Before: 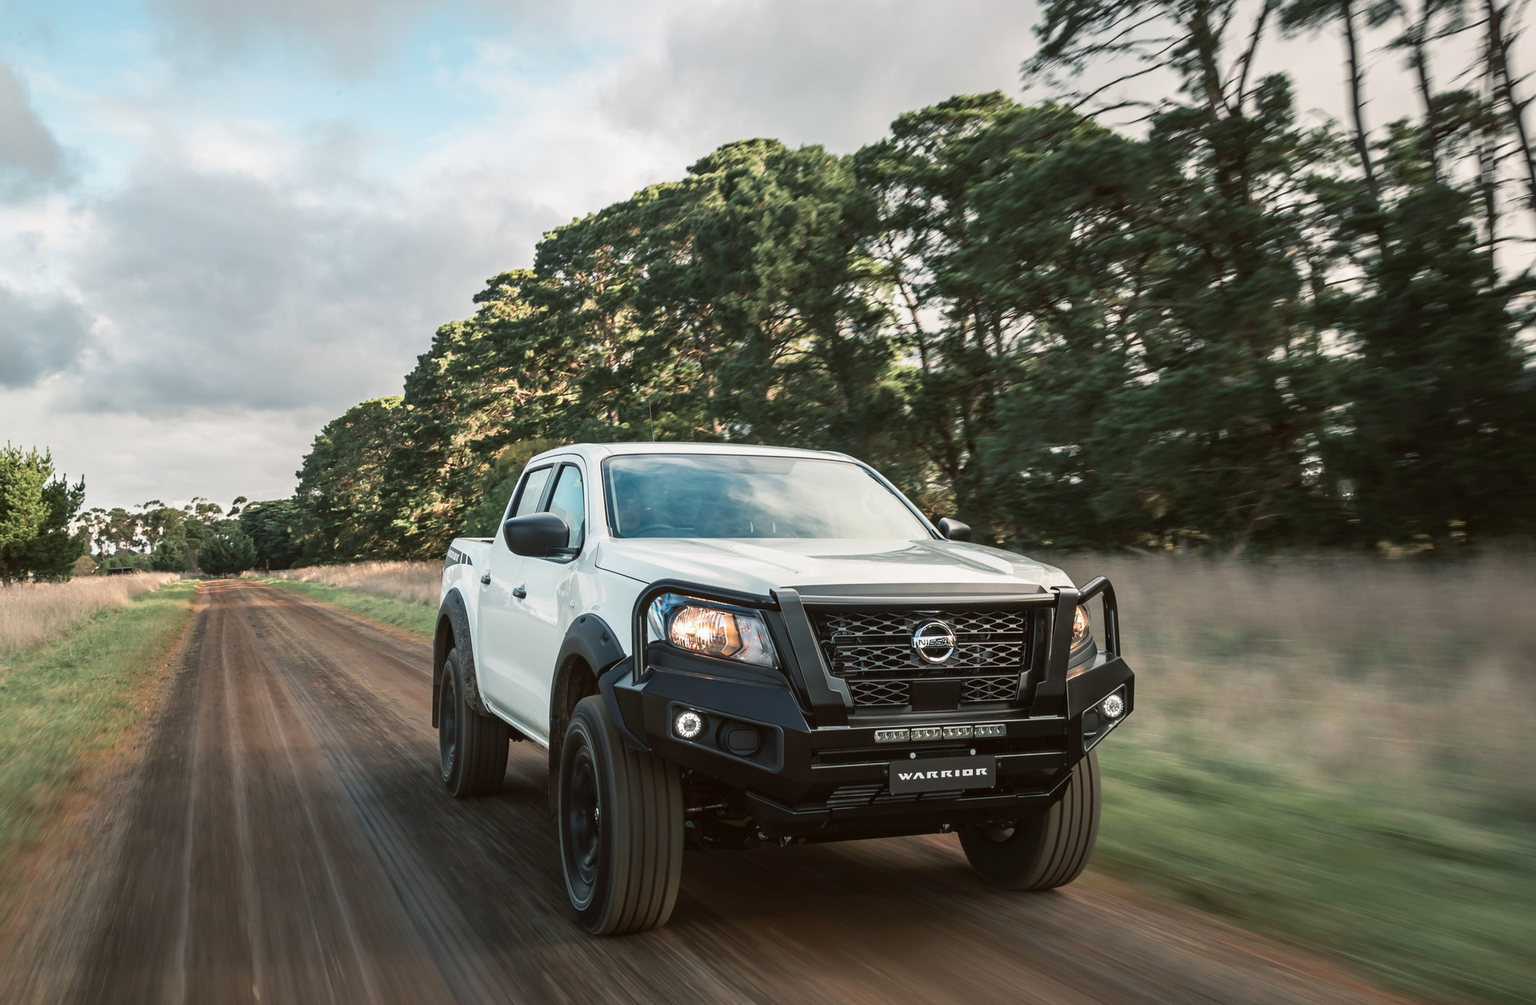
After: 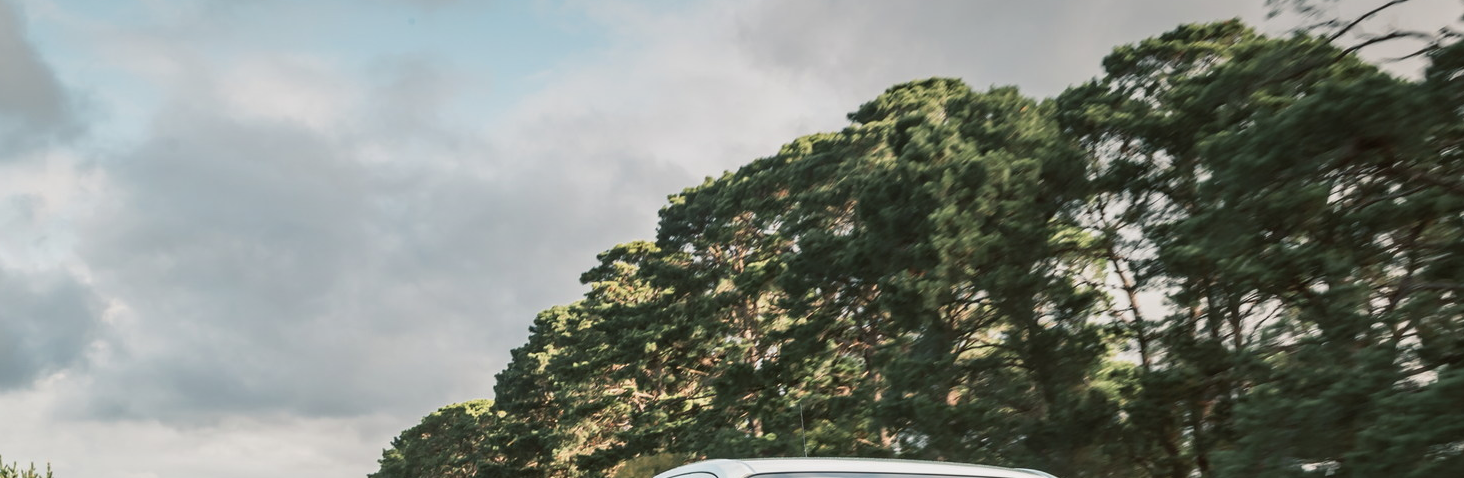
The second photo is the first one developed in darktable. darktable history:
crop: left 0.579%, top 7.627%, right 23.167%, bottom 54.275%
graduated density: on, module defaults
